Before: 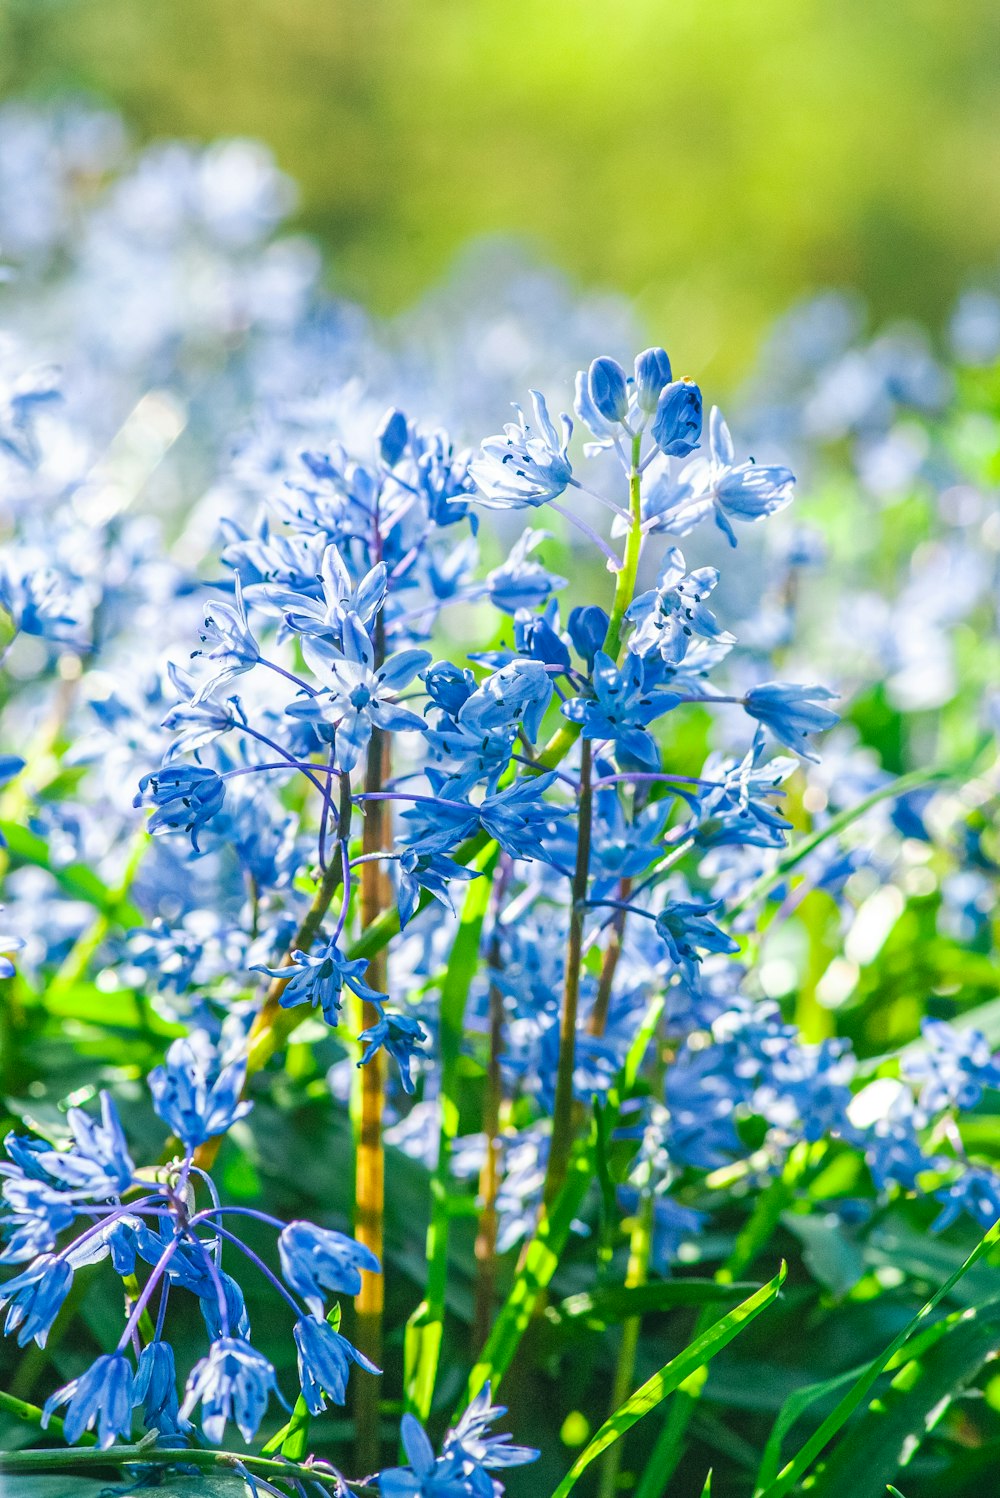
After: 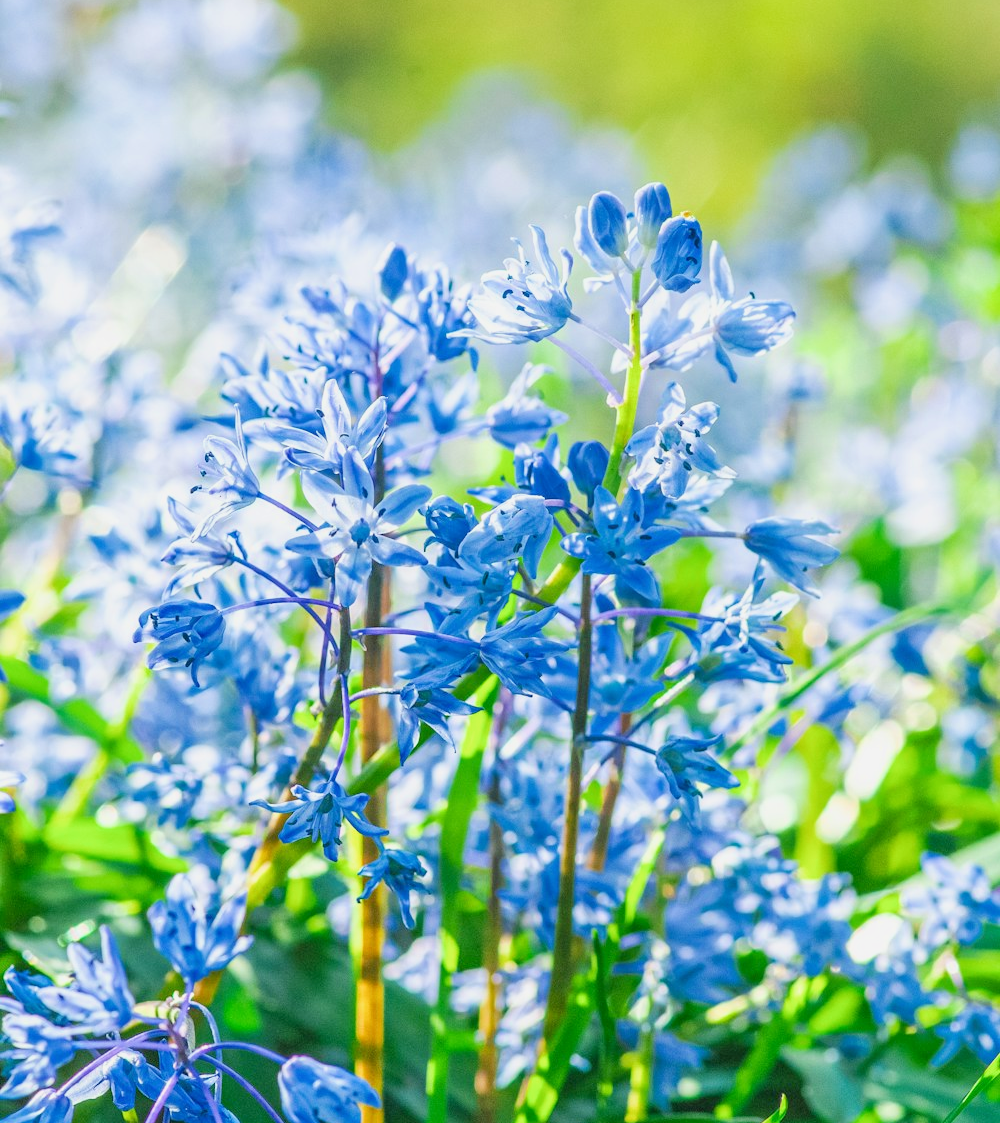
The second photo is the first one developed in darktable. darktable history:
crop: top 11.052%, bottom 13.929%
exposure: exposure 0.496 EV, compensate highlight preservation false
filmic rgb: black relative exposure -16 EV, white relative exposure 4.06 EV, target black luminance 0%, hardness 7.55, latitude 72.03%, contrast 0.905, highlights saturation mix 11.06%, shadows ↔ highlights balance -0.367%, add noise in highlights 0.002, color science v3 (2019), use custom middle-gray values true, contrast in highlights soft
